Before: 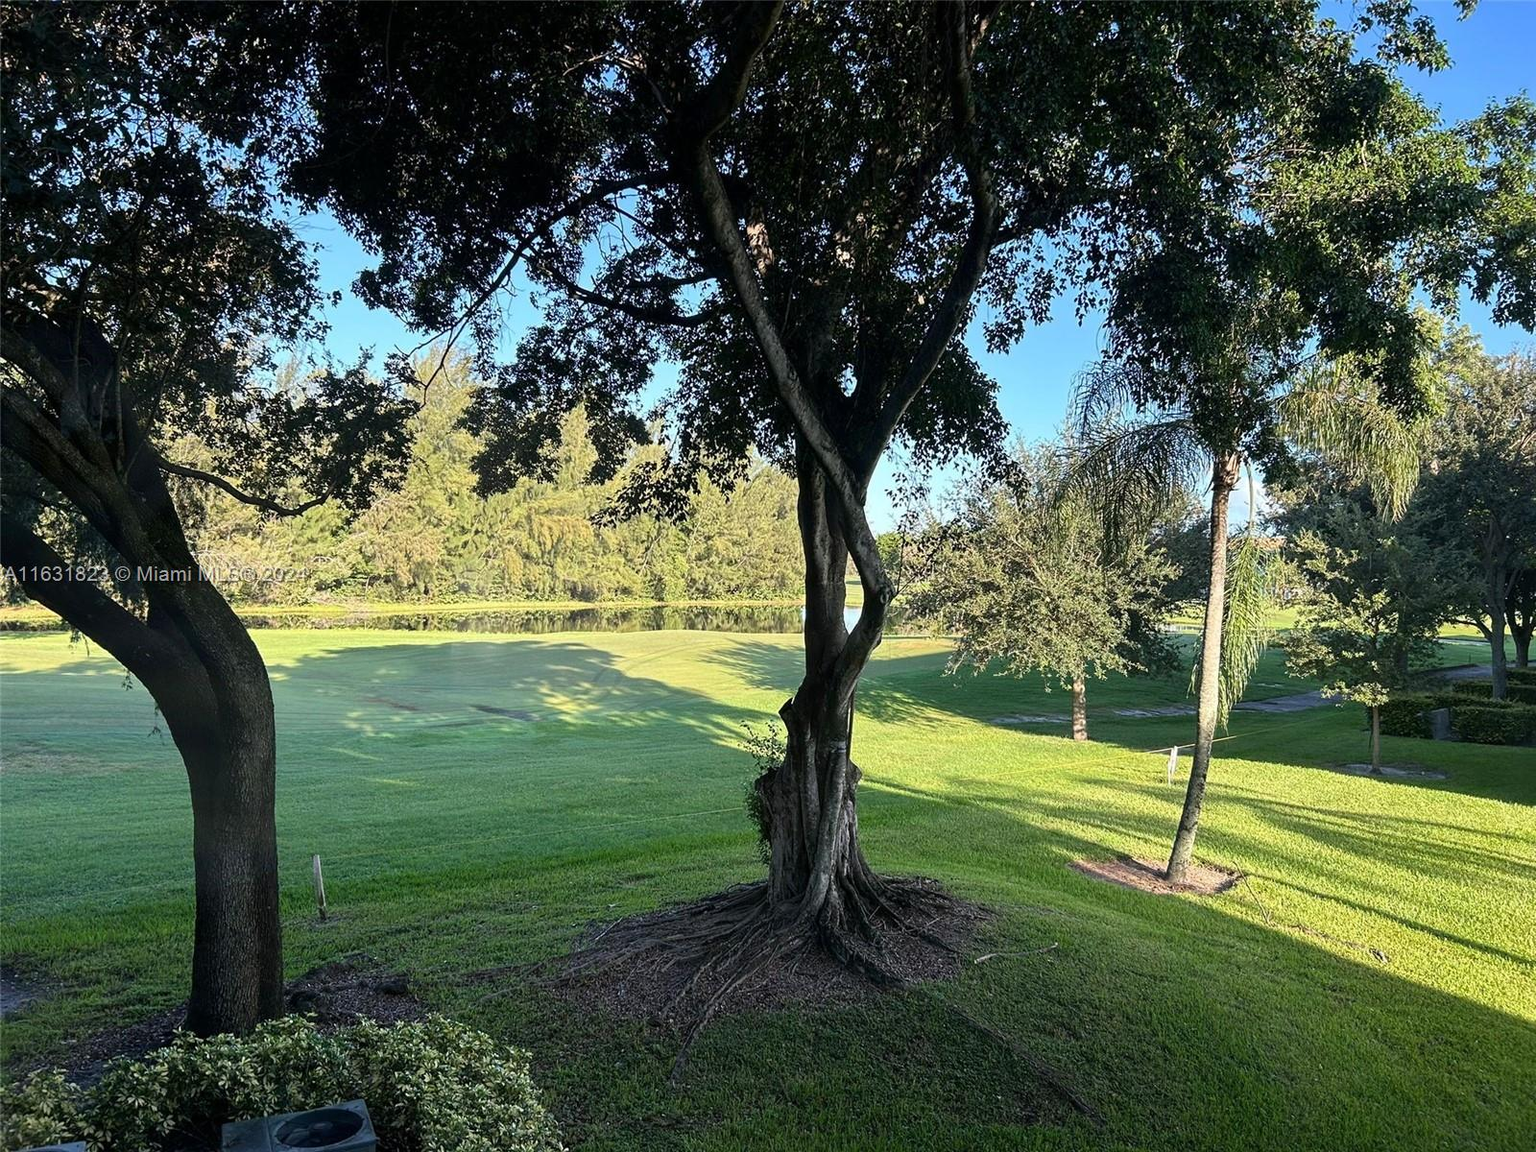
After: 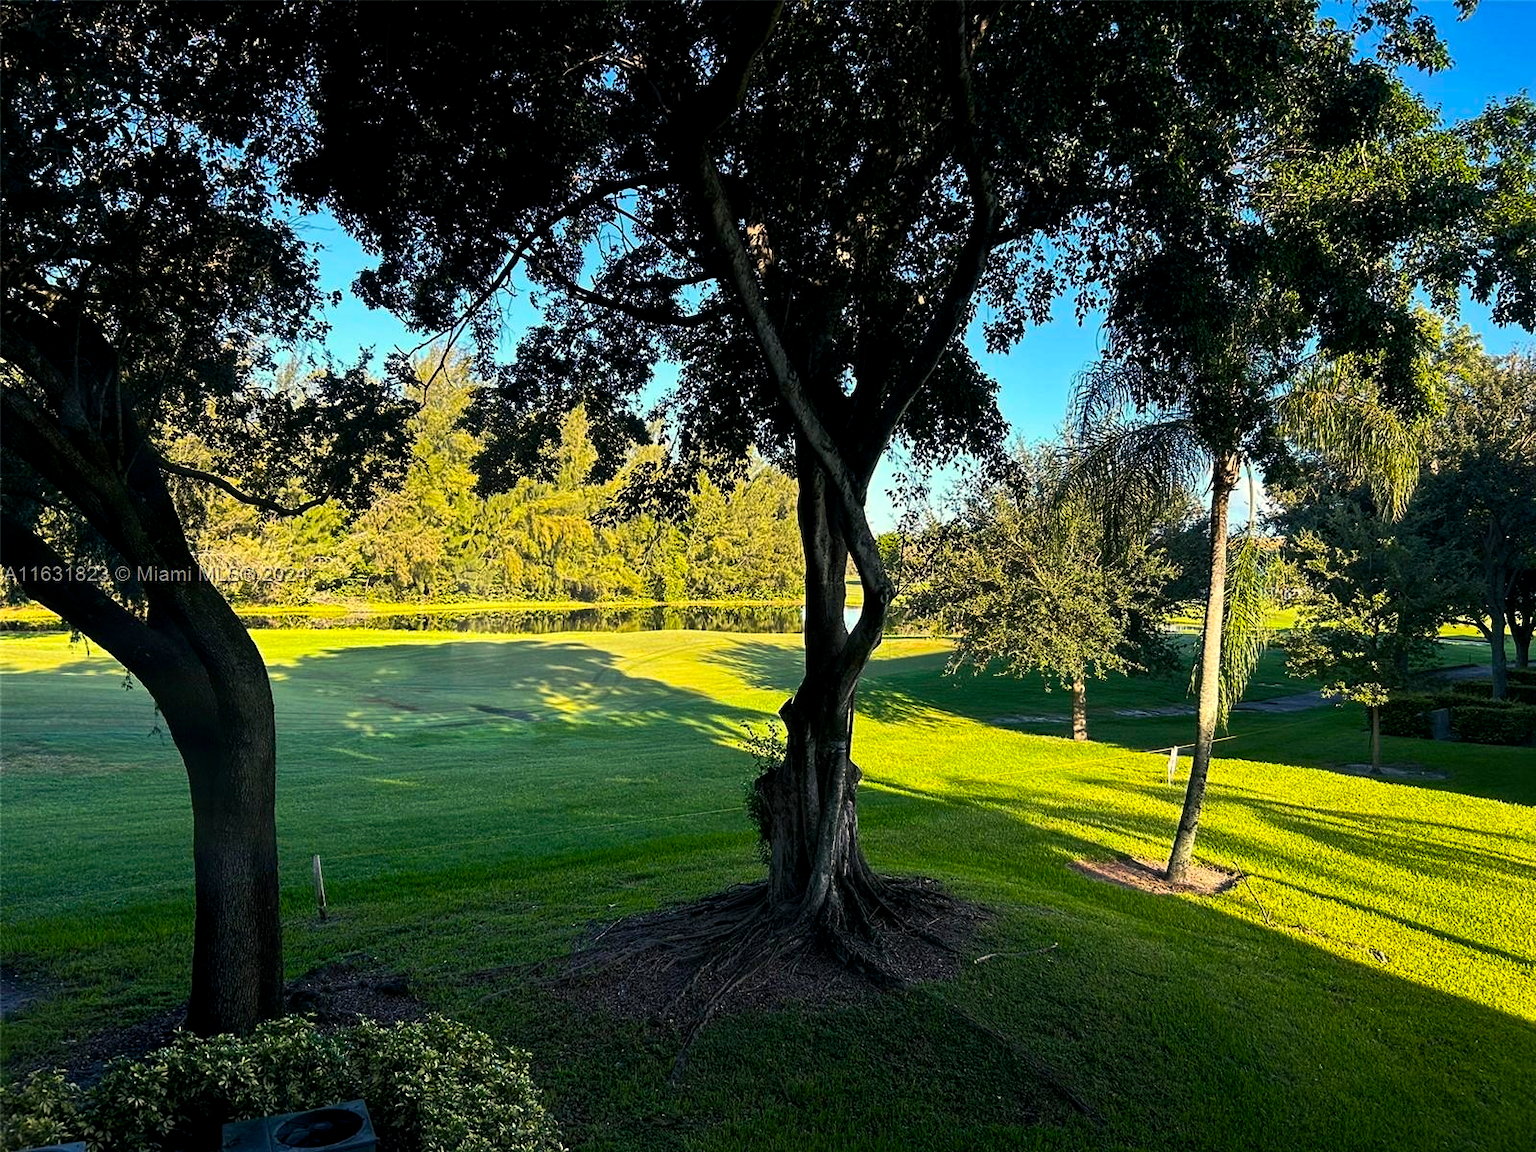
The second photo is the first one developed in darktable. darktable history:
color balance rgb: shadows lift › chroma 2.035%, shadows lift › hue 216.29°, highlights gain › chroma 3.026%, highlights gain › hue 75.49°, global offset › luminance -0.496%, linear chroma grading › global chroma 15.135%, perceptual saturation grading › global saturation 19.794%, perceptual brilliance grading › highlights 3.77%, perceptual brilliance grading › mid-tones -17.048%, perceptual brilliance grading › shadows -40.797%, global vibrance 20%
